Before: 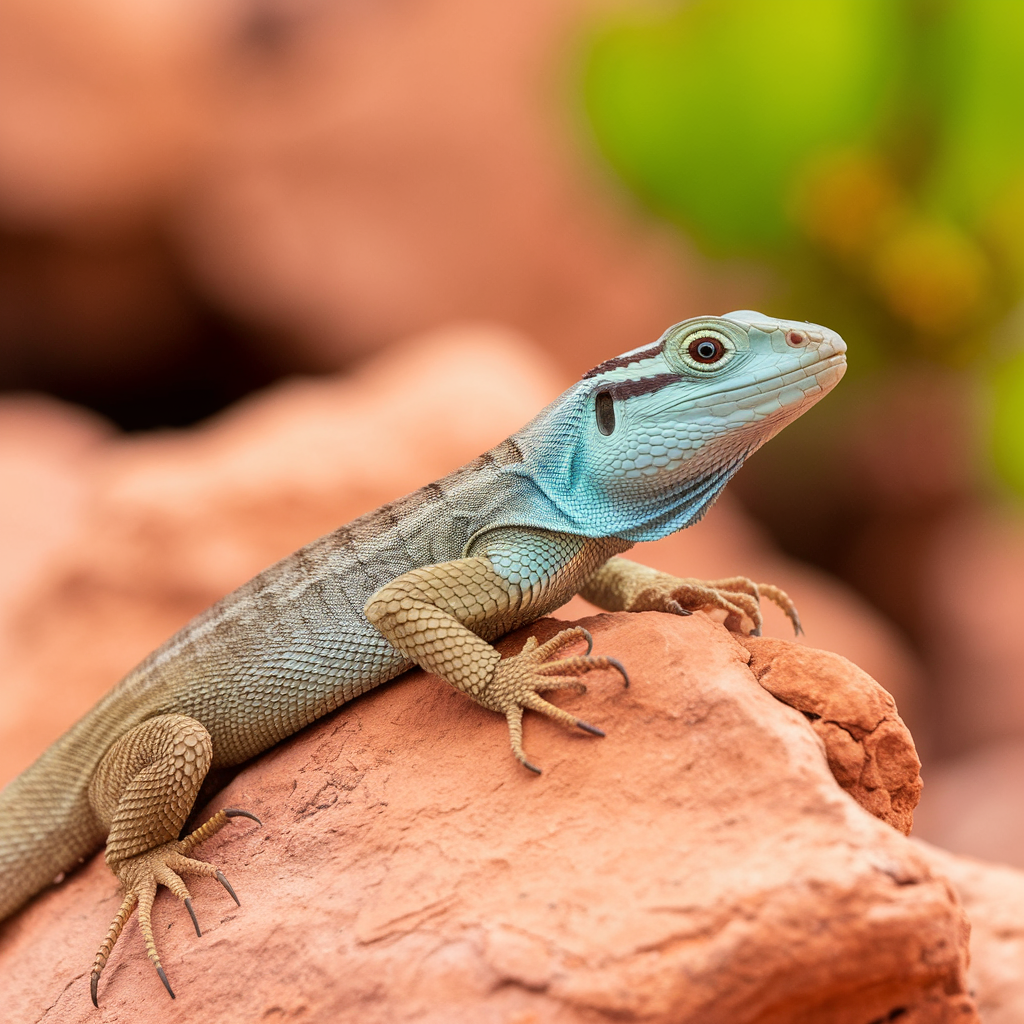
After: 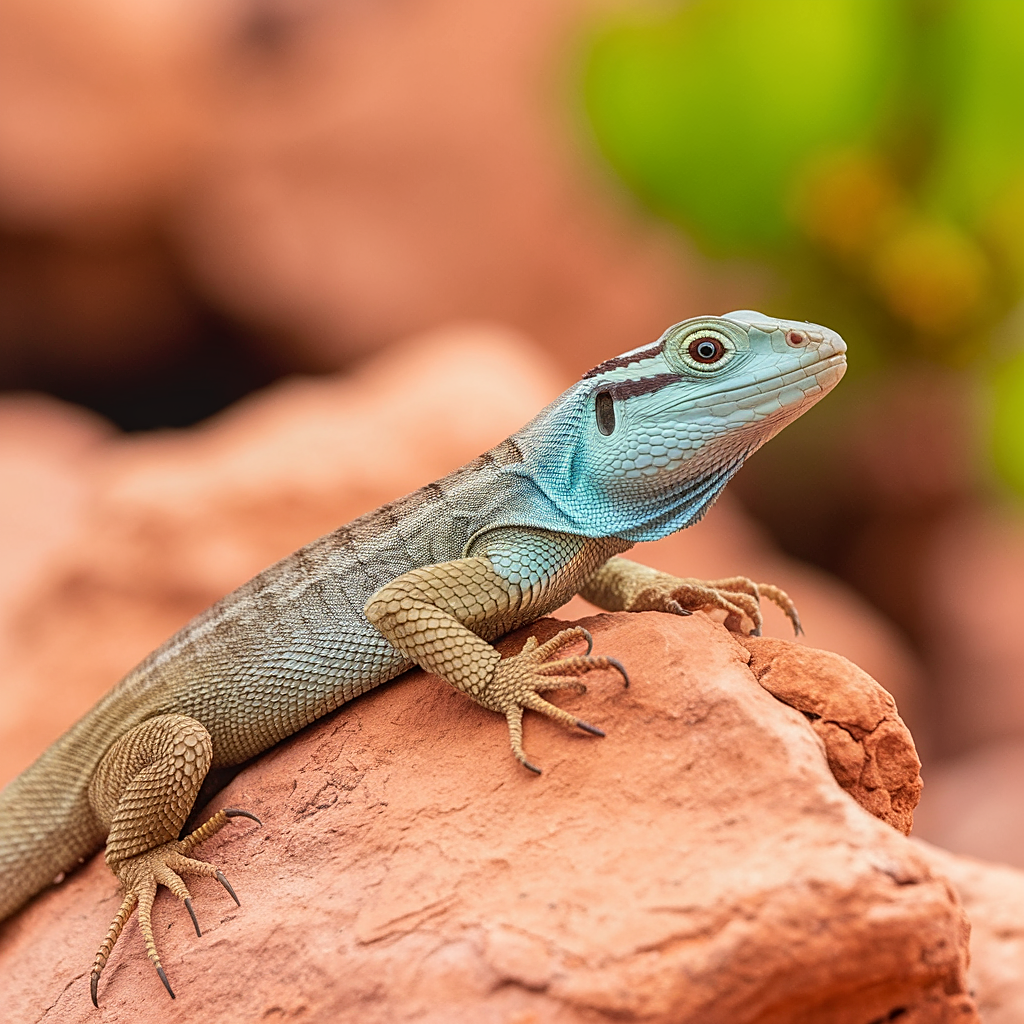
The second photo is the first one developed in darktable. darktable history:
sharpen: amount 0.493
local contrast: detail 110%
